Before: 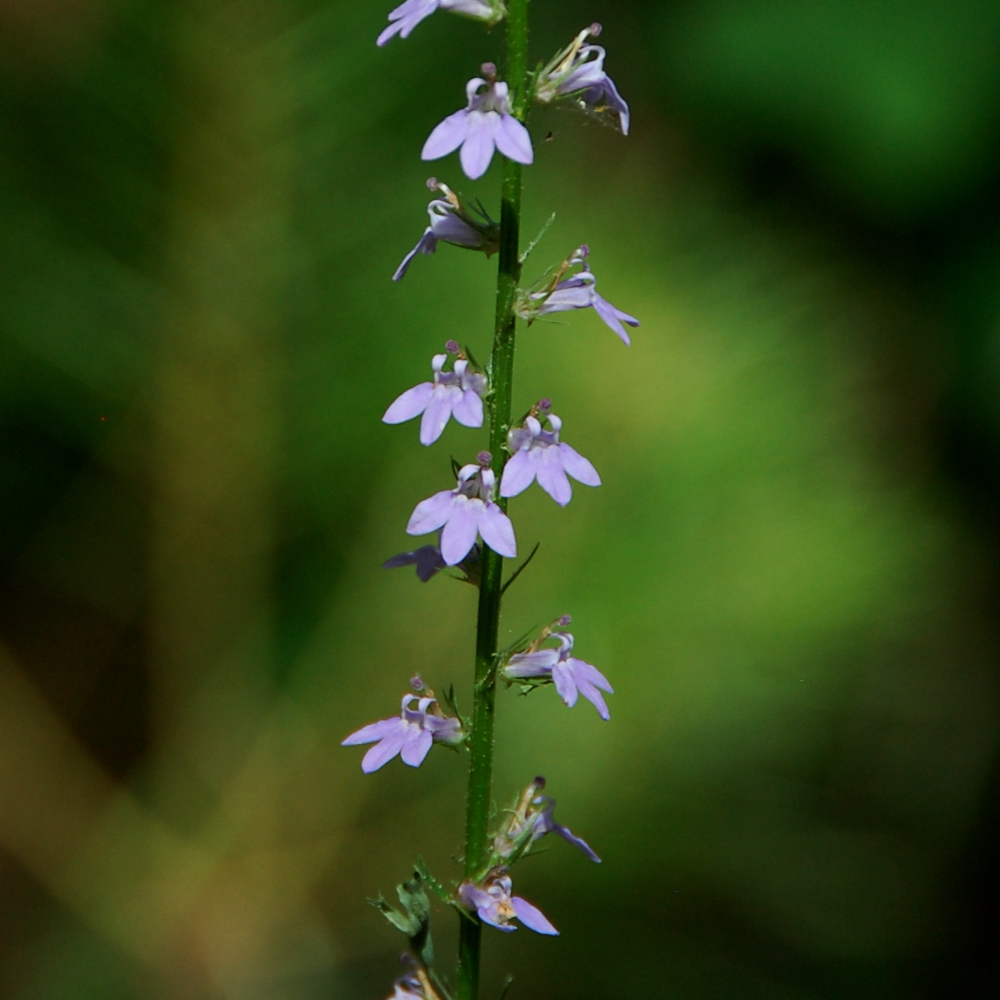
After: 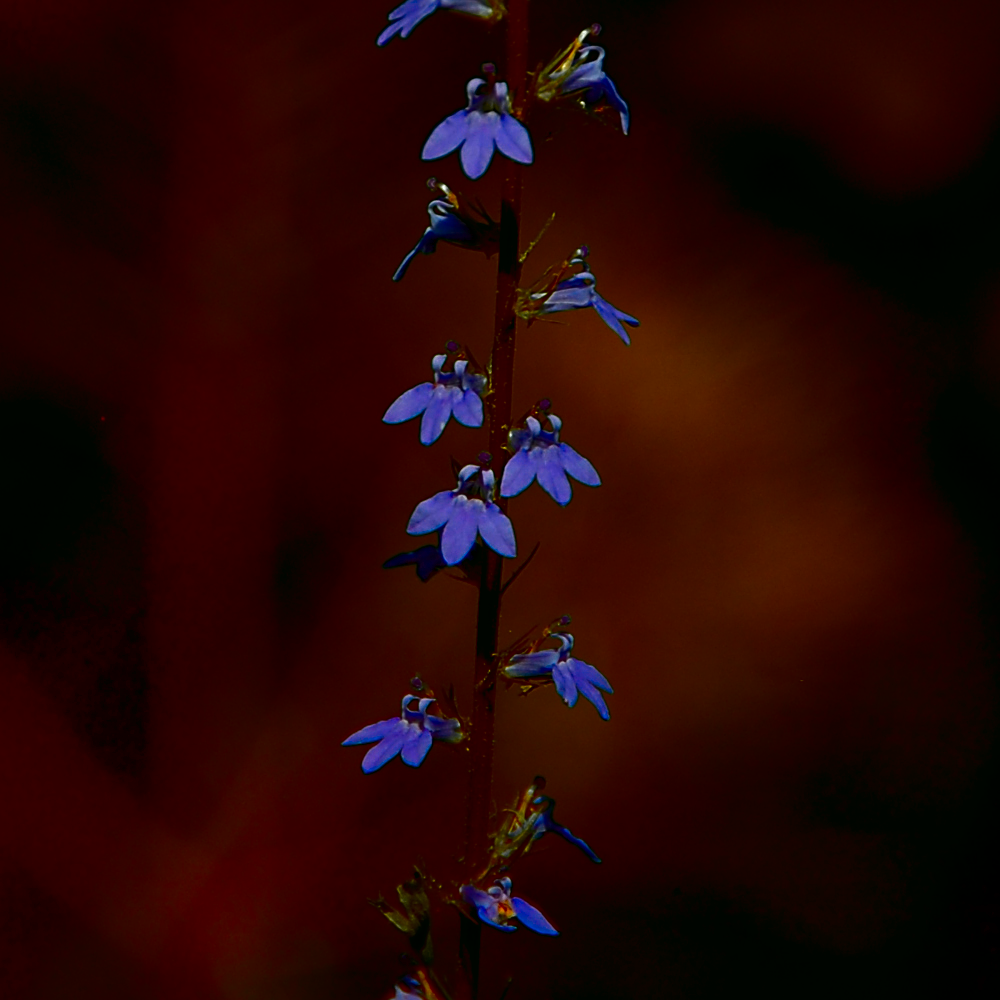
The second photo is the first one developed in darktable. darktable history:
color zones: curves: ch0 [(0, 0.499) (0.143, 0.5) (0.286, 0.5) (0.429, 0.476) (0.571, 0.284) (0.714, 0.243) (0.857, 0.449) (1, 0.499)]; ch1 [(0, 0.532) (0.143, 0.645) (0.286, 0.696) (0.429, 0.211) (0.571, 0.504) (0.714, 0.493) (0.857, 0.495) (1, 0.532)]; ch2 [(0, 0.5) (0.143, 0.5) (0.286, 0.427) (0.429, 0.324) (0.571, 0.5) (0.714, 0.5) (0.857, 0.5) (1, 0.5)]
sharpen: on, module defaults
local contrast: mode bilateral grid, contrast 25, coarseness 51, detail 123%, midtone range 0.2
contrast brightness saturation: brightness -0.986, saturation 0.98
